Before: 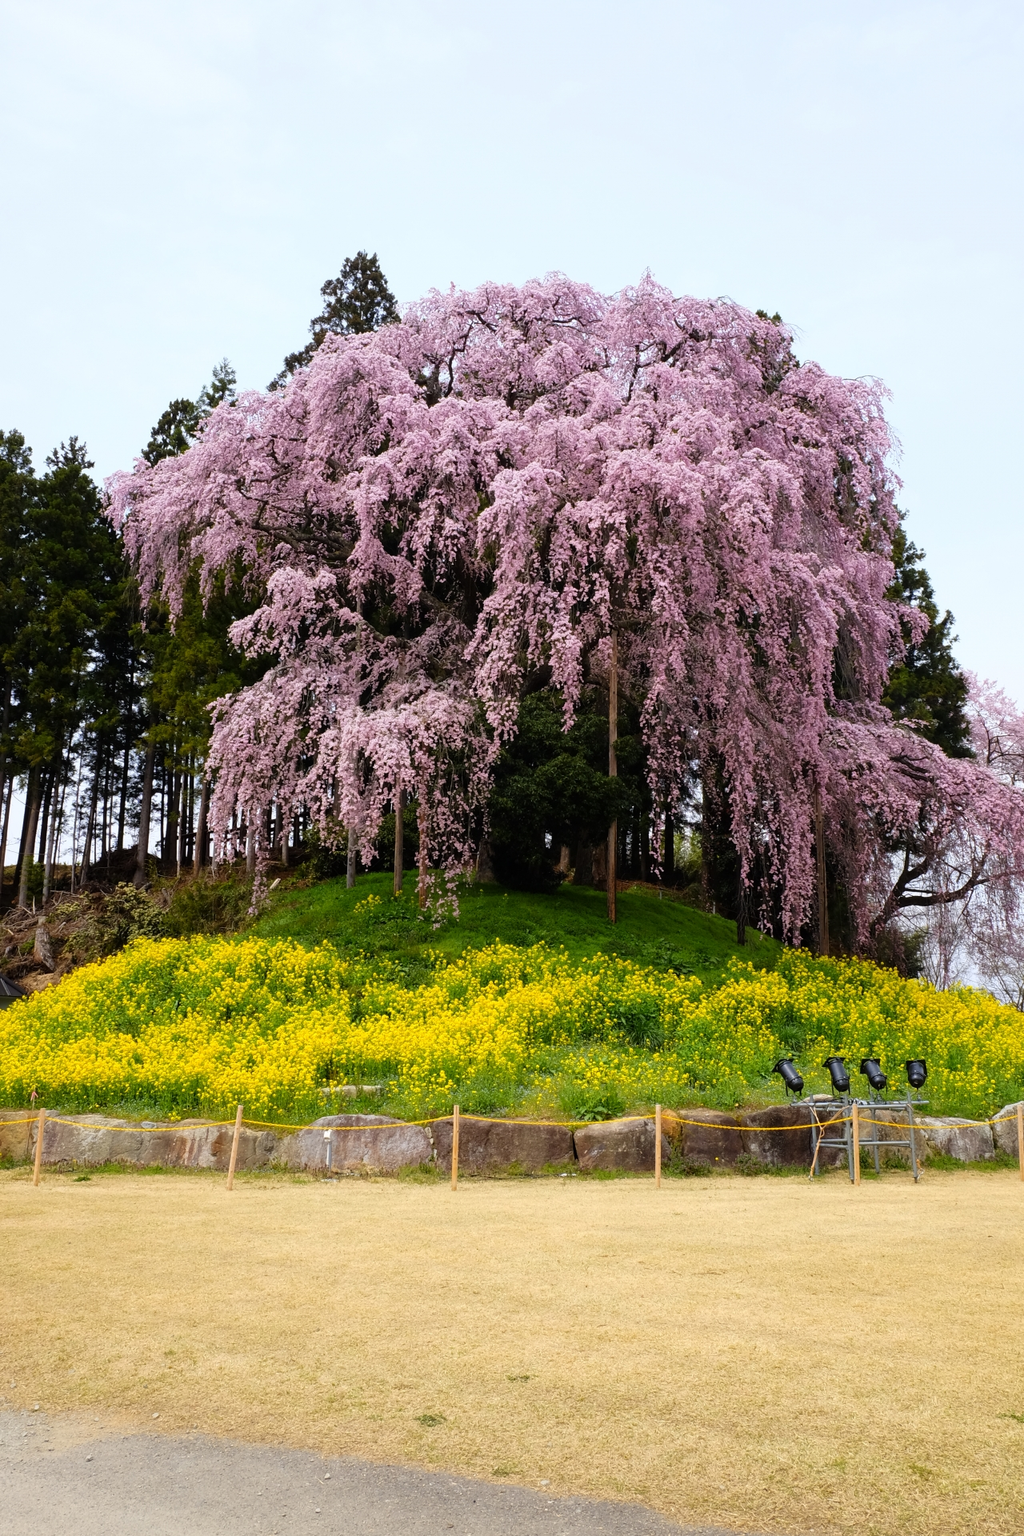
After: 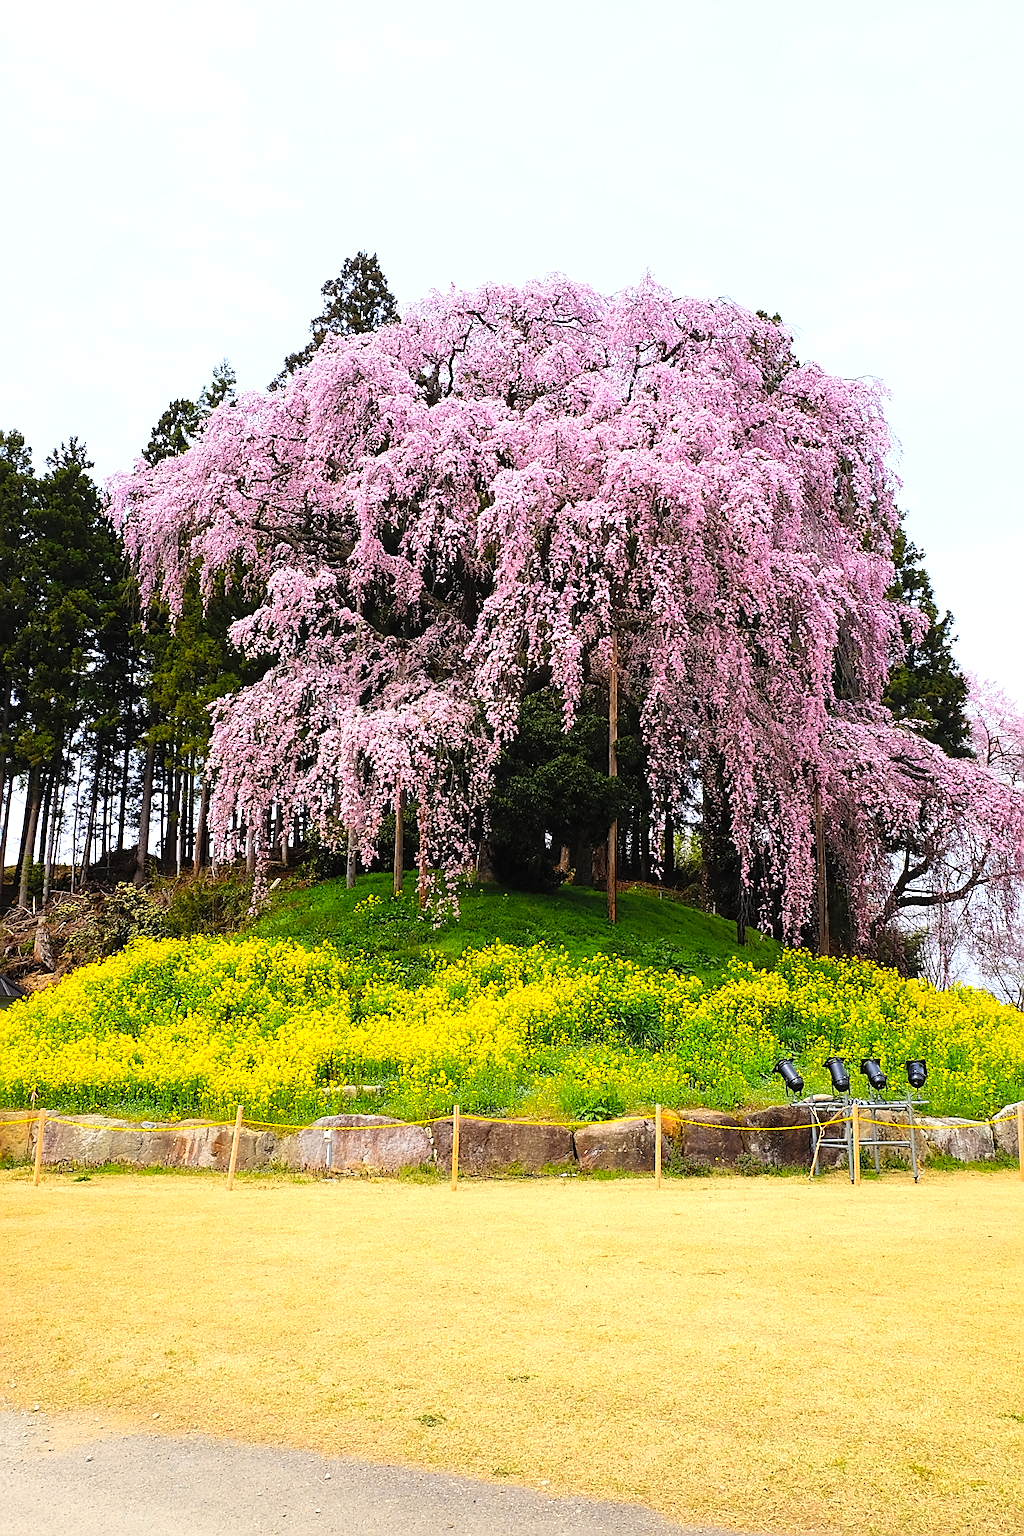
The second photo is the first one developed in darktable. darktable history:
tone equalizer: -8 EV -0.417 EV, -7 EV -0.389 EV, -6 EV -0.333 EV, -5 EV -0.222 EV, -3 EV 0.222 EV, -2 EV 0.333 EV, -1 EV 0.389 EV, +0 EV 0.417 EV, edges refinement/feathering 500, mask exposure compensation -1.57 EV, preserve details no
sharpen: radius 1.4, amount 1.25, threshold 0.7
contrast brightness saturation: contrast 0.07, brightness 0.18, saturation 0.4
